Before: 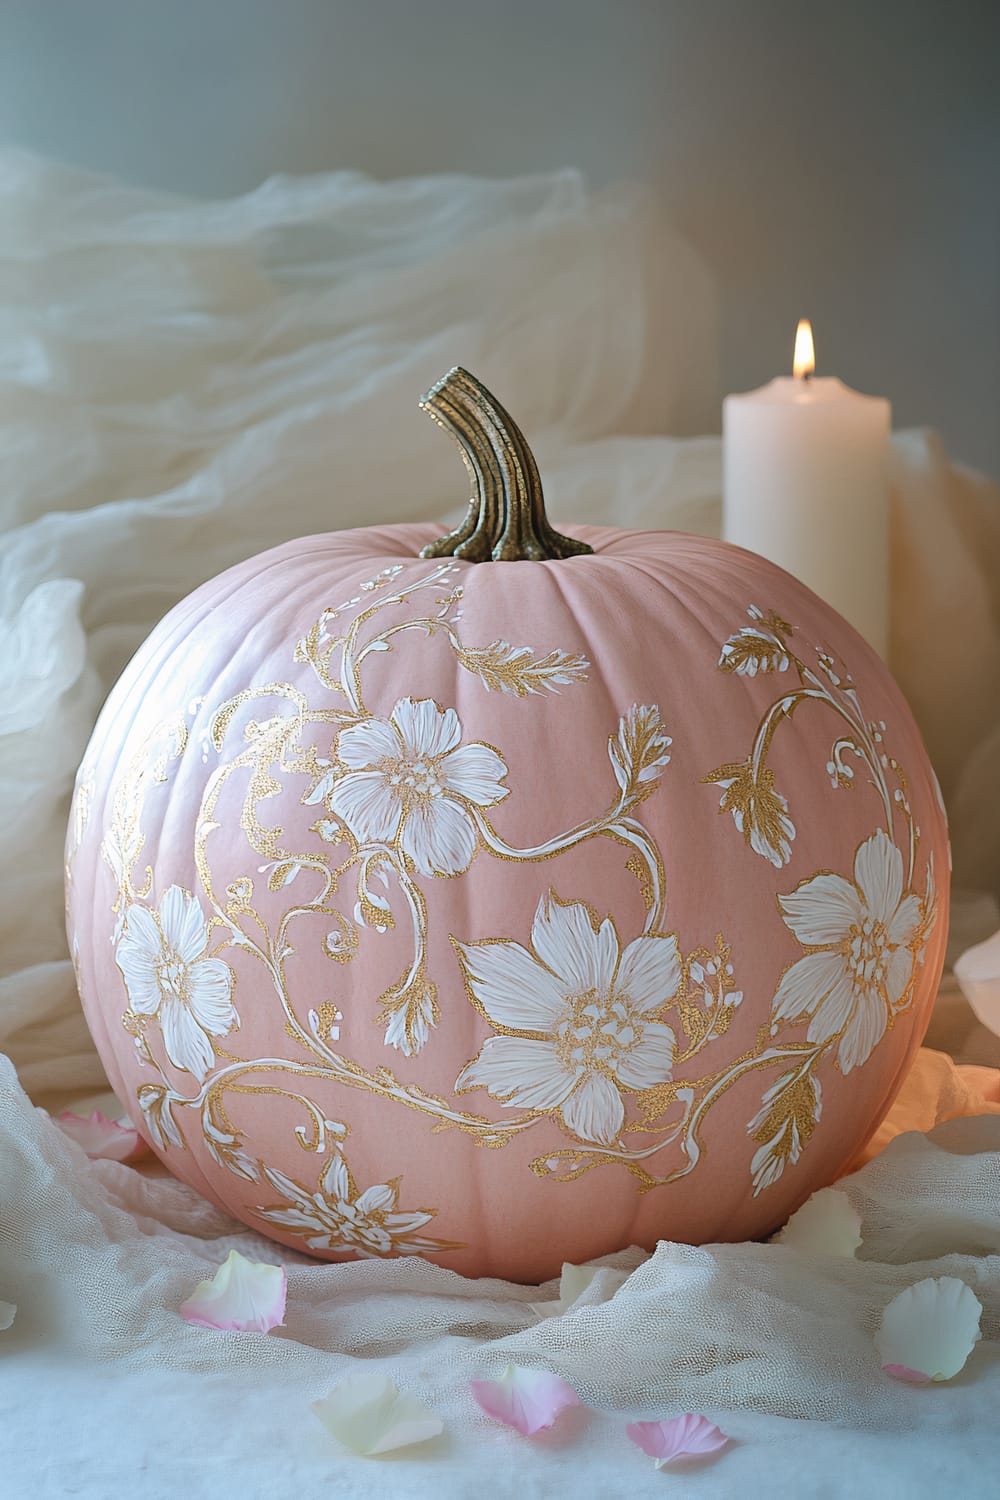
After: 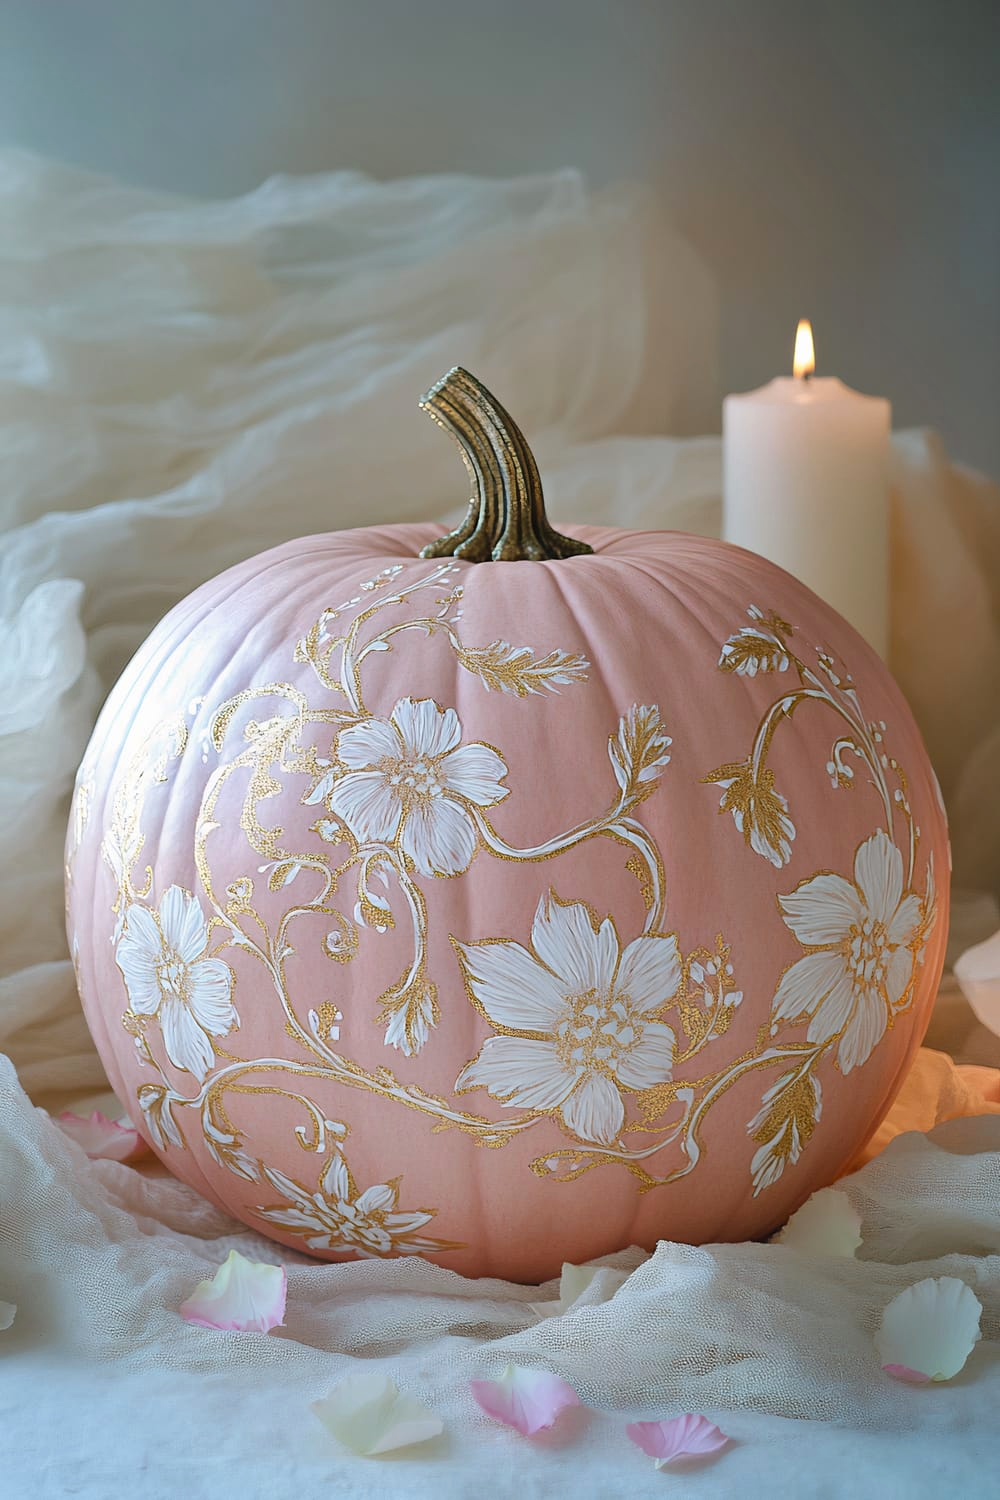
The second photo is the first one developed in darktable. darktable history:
color balance rgb: perceptual saturation grading › global saturation 10.214%
shadows and highlights: shadows 31.98, highlights -31.87, soften with gaussian
